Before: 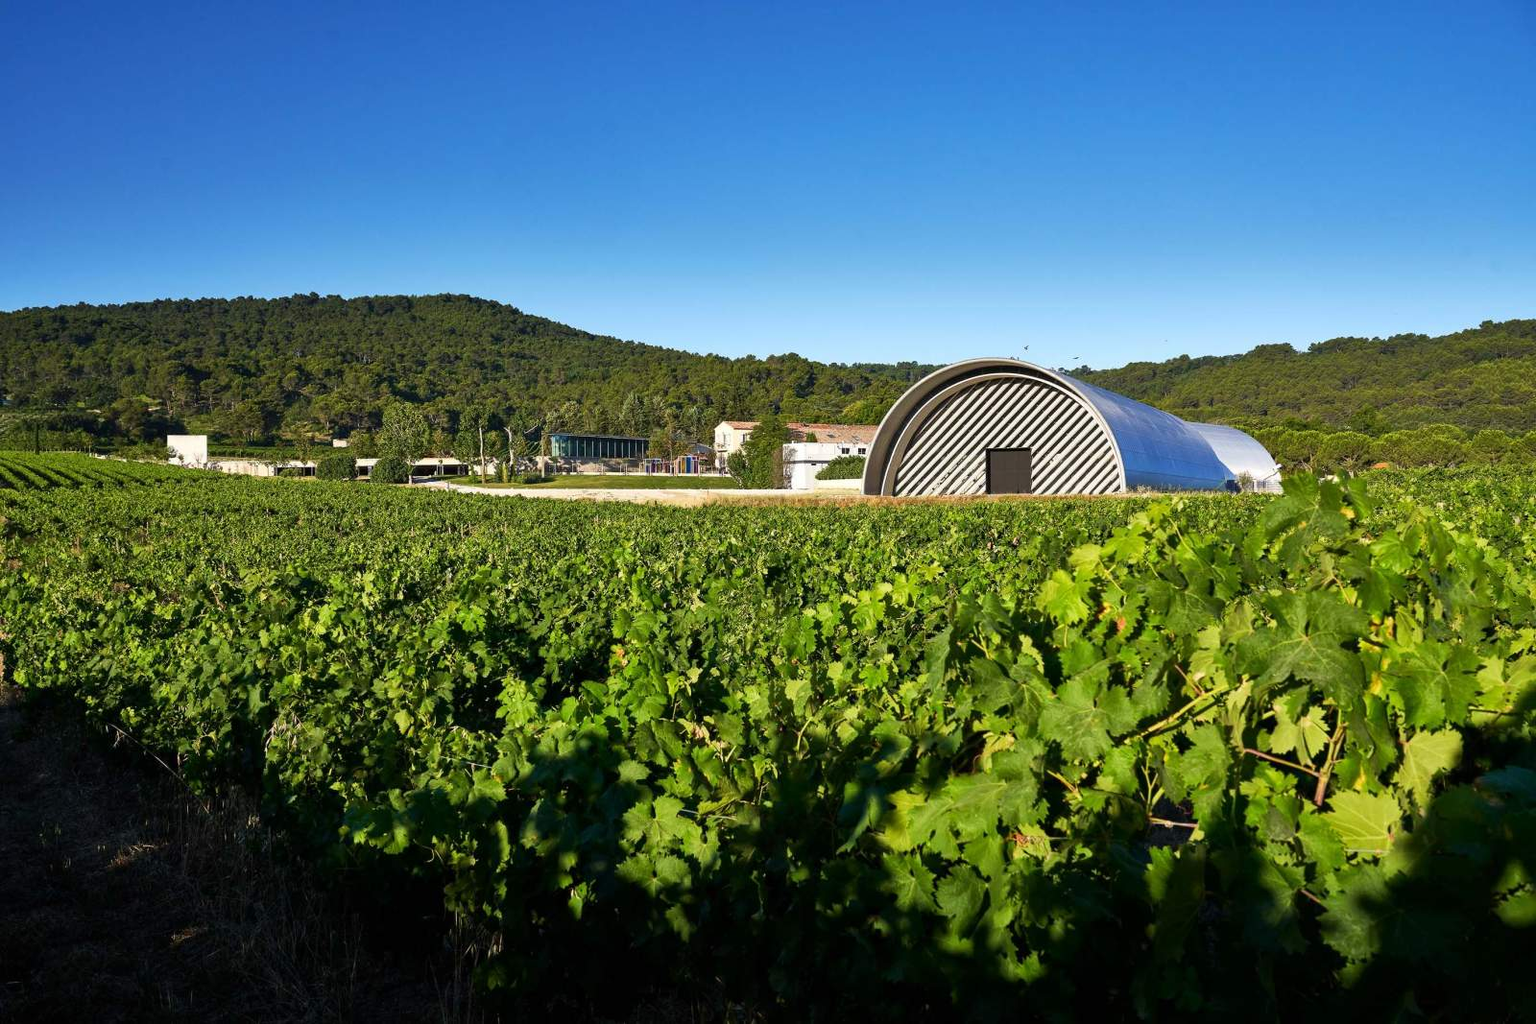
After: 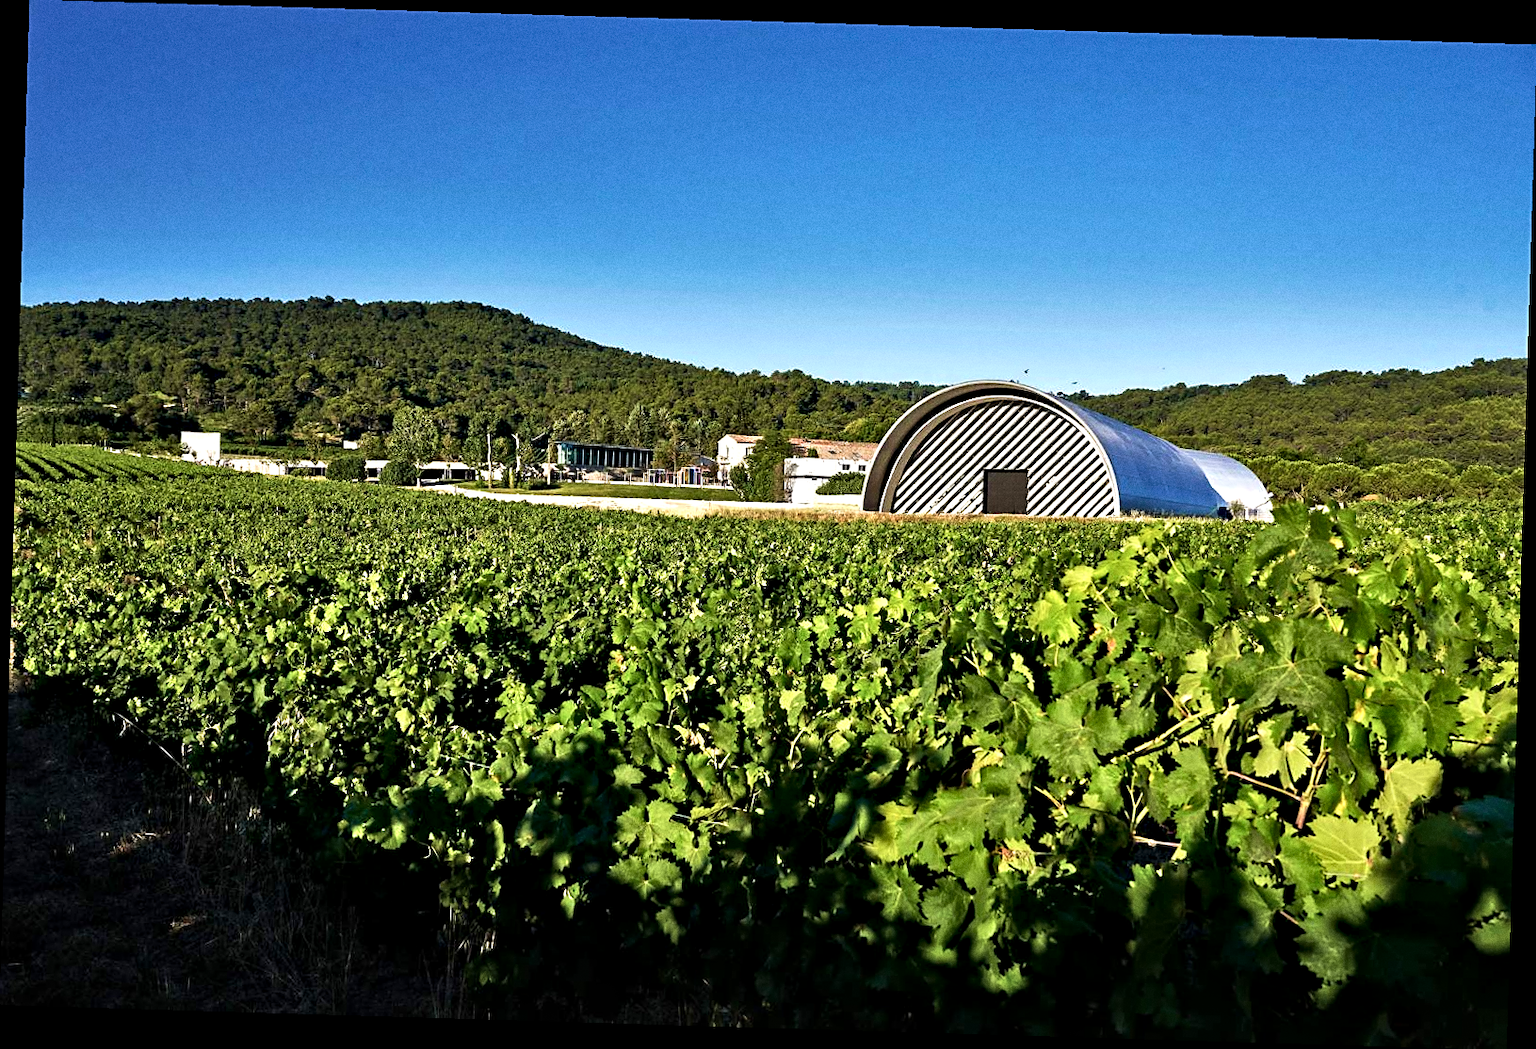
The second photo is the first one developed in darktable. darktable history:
contrast equalizer: y [[0.511, 0.558, 0.631, 0.632, 0.559, 0.512], [0.5 ×6], [0.507, 0.559, 0.627, 0.644, 0.647, 0.647], [0 ×6], [0 ×6]]
sharpen: on, module defaults
rotate and perspective: rotation 1.72°, automatic cropping off
grain: coarseness 0.09 ISO
velvia: on, module defaults
